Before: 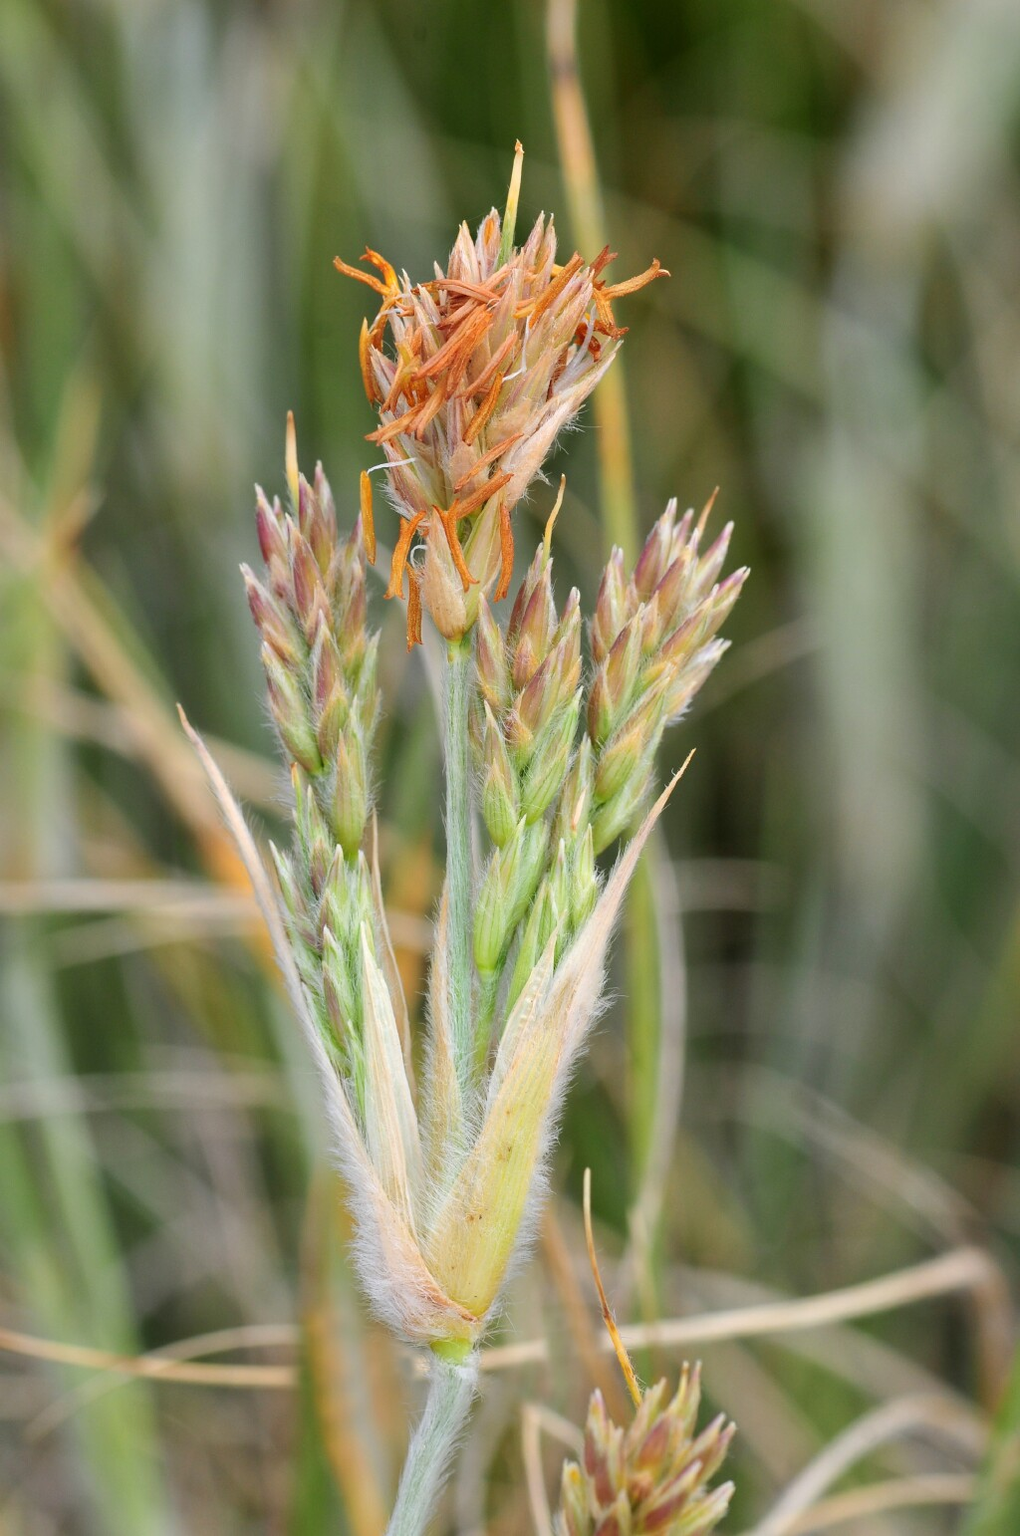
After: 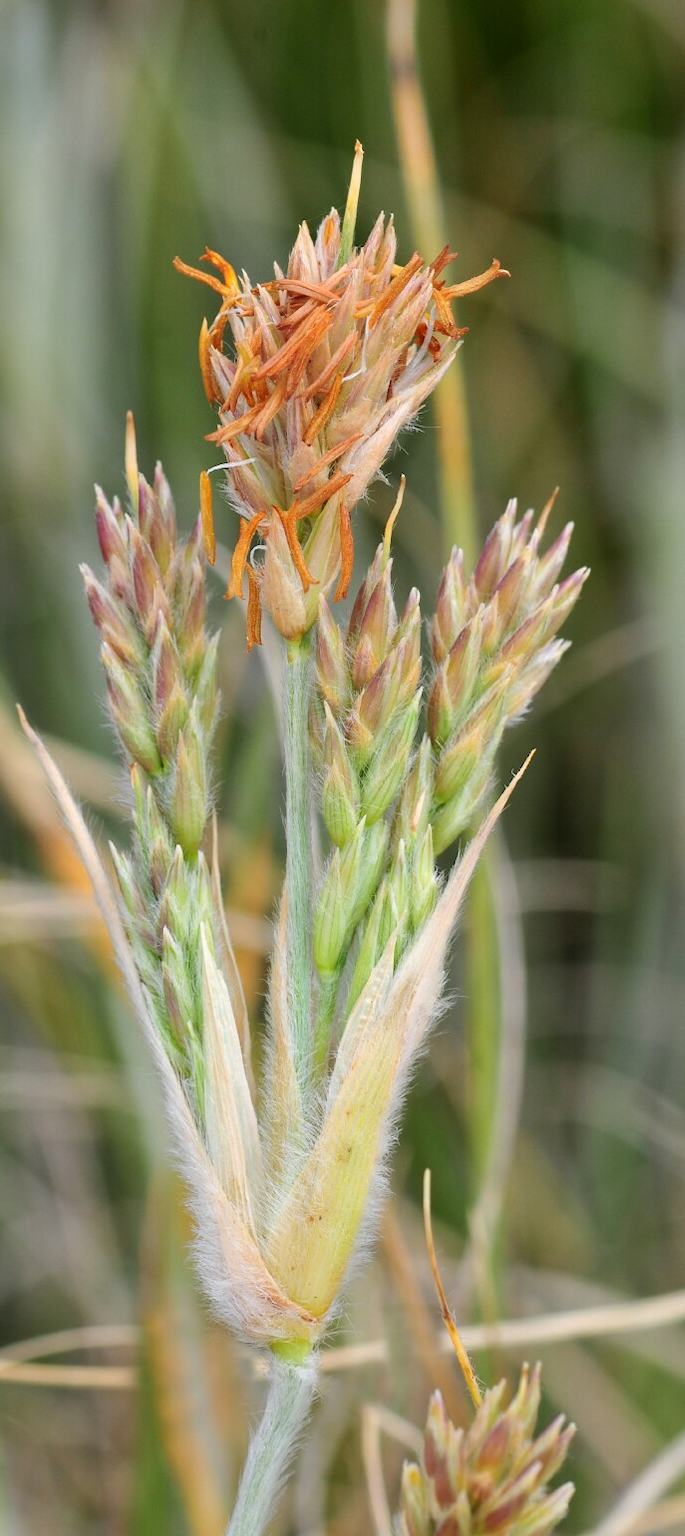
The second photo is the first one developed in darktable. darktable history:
crop and rotate: left 15.766%, right 16.994%
